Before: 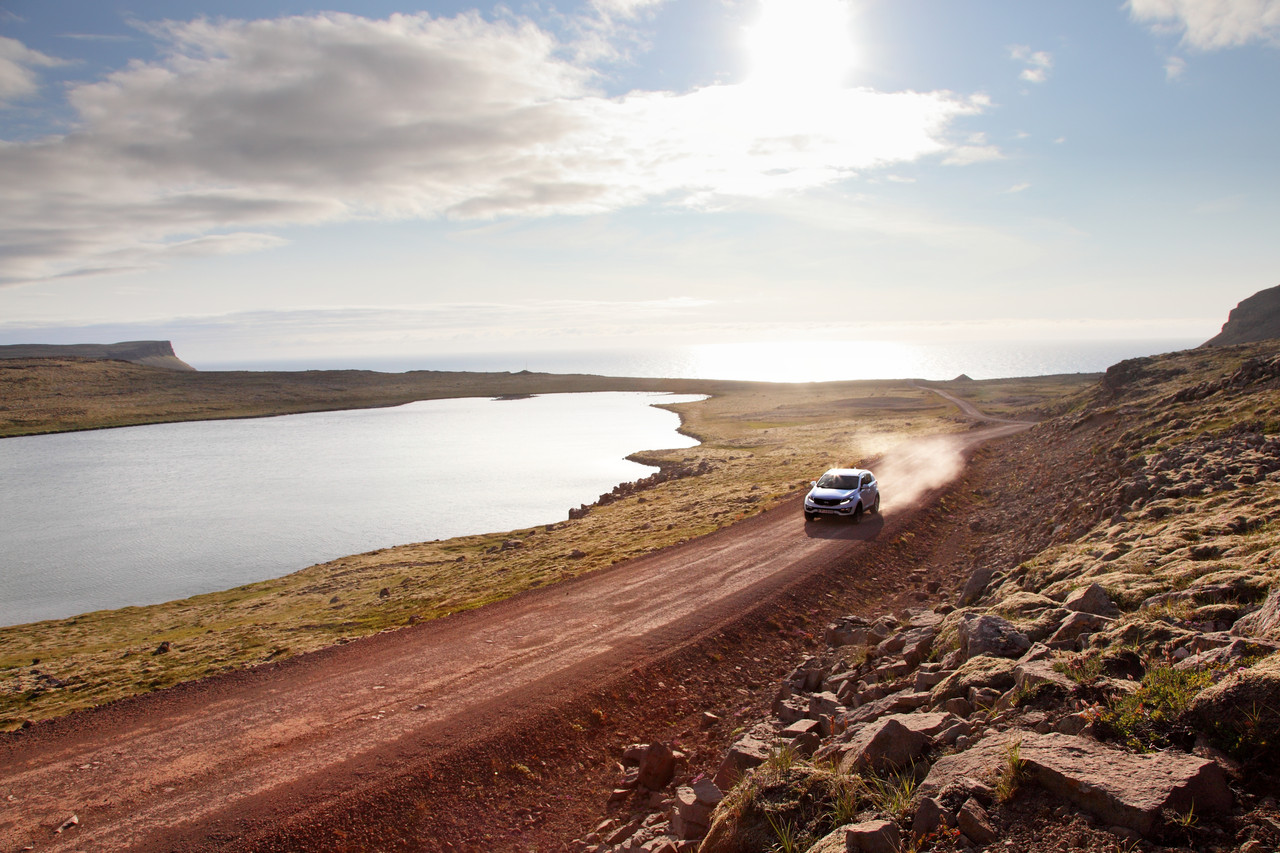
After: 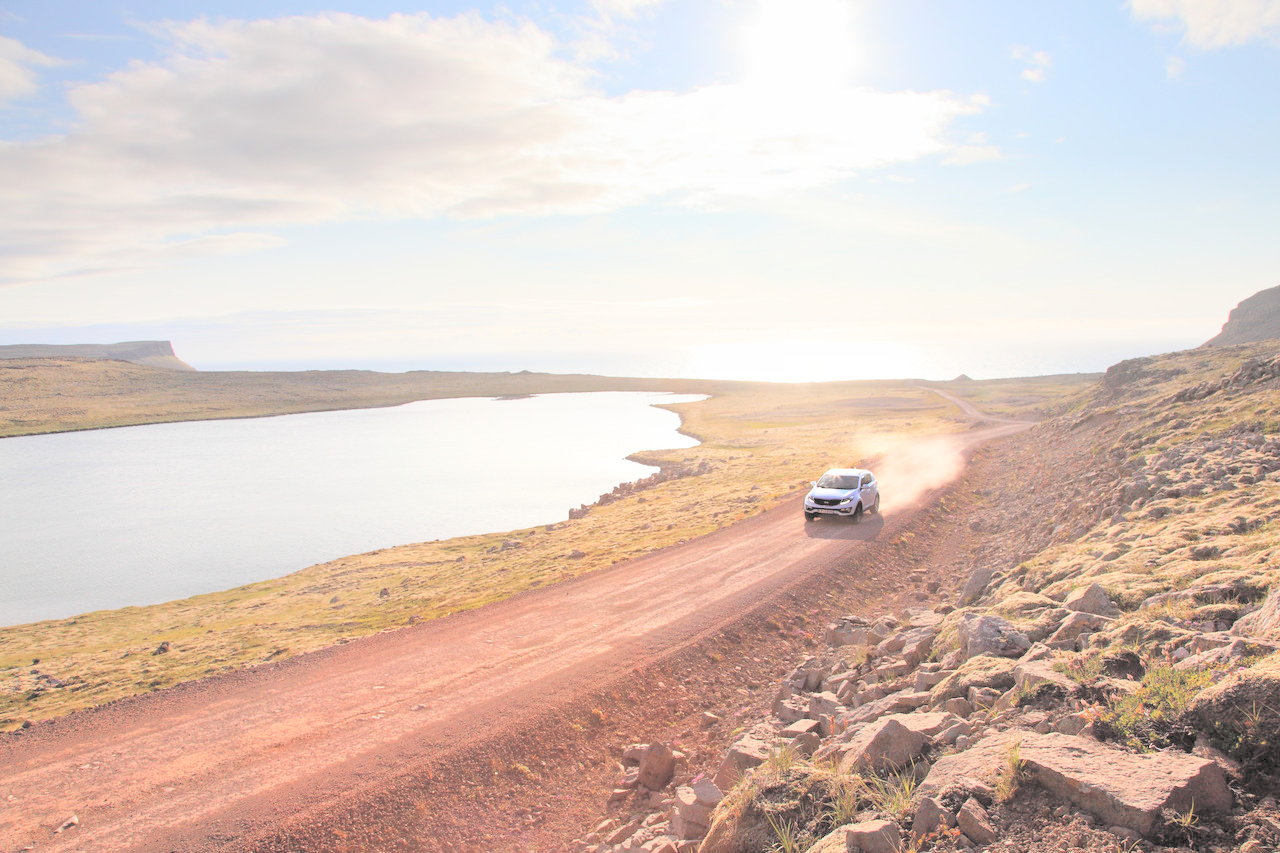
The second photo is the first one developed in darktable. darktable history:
contrast brightness saturation: brightness 0.999
